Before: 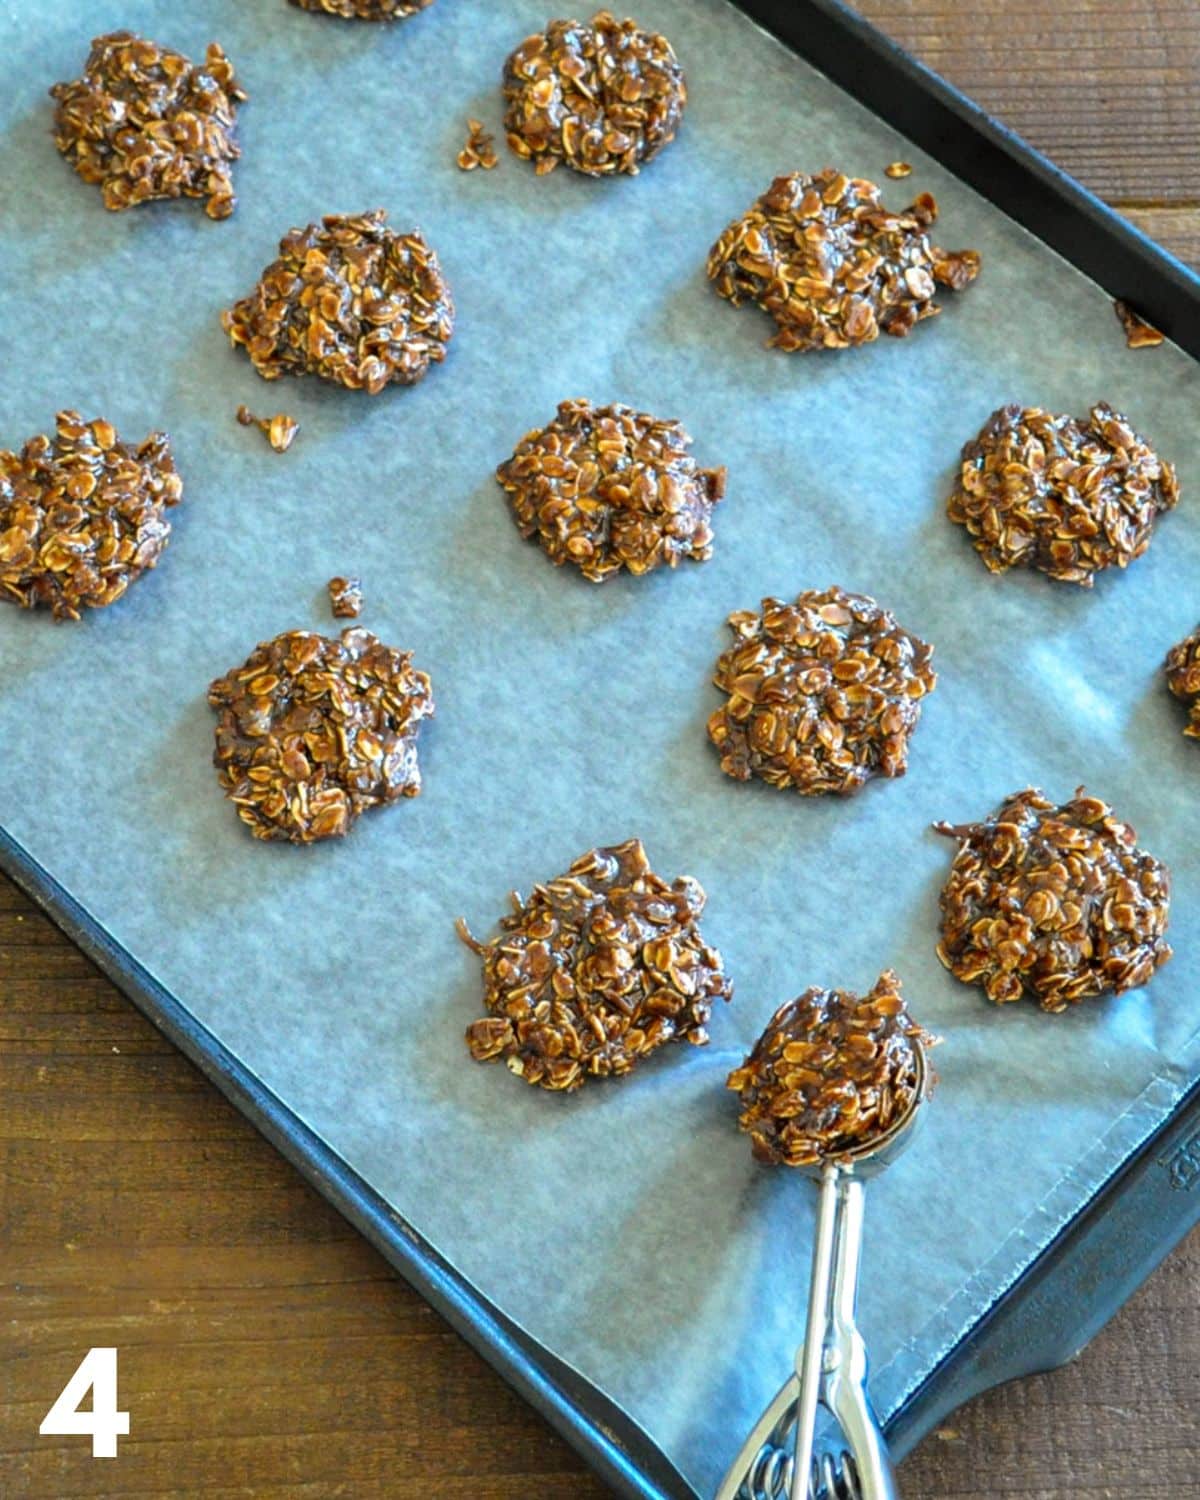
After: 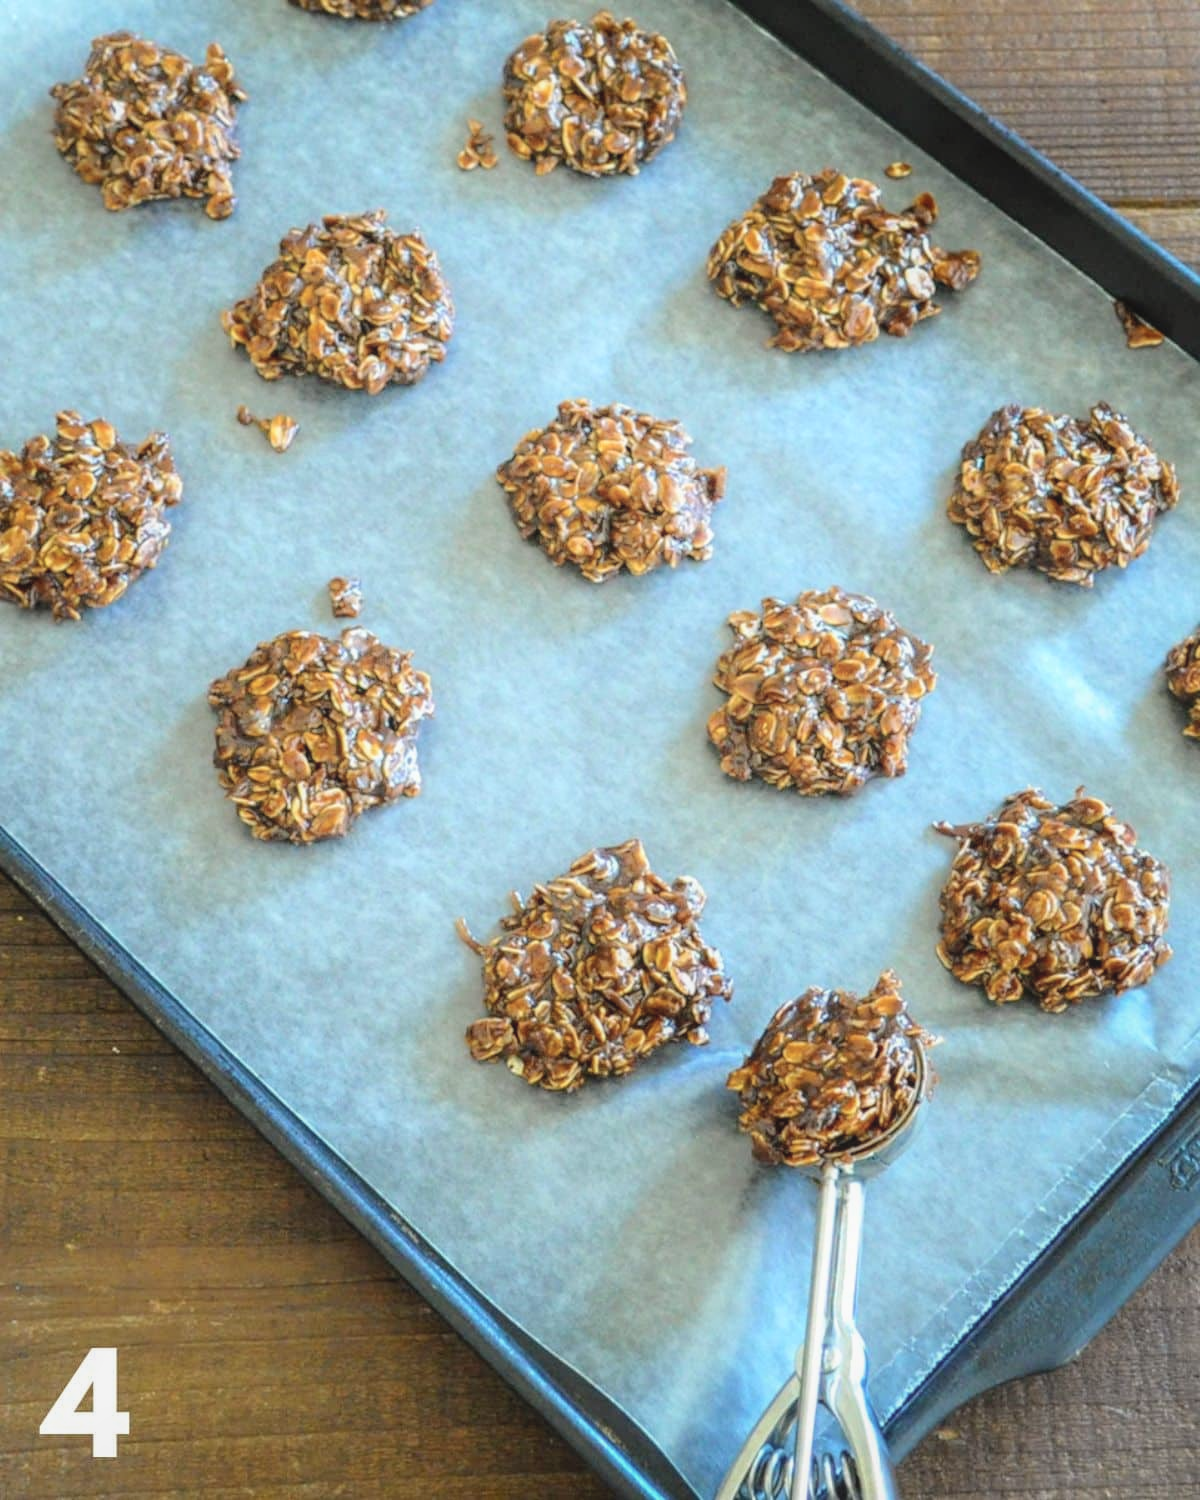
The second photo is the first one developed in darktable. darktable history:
local contrast: on, module defaults
shadows and highlights: shadows -90, highlights 90, soften with gaussian
contrast brightness saturation: contrast -0.15, brightness 0.05, saturation -0.12
